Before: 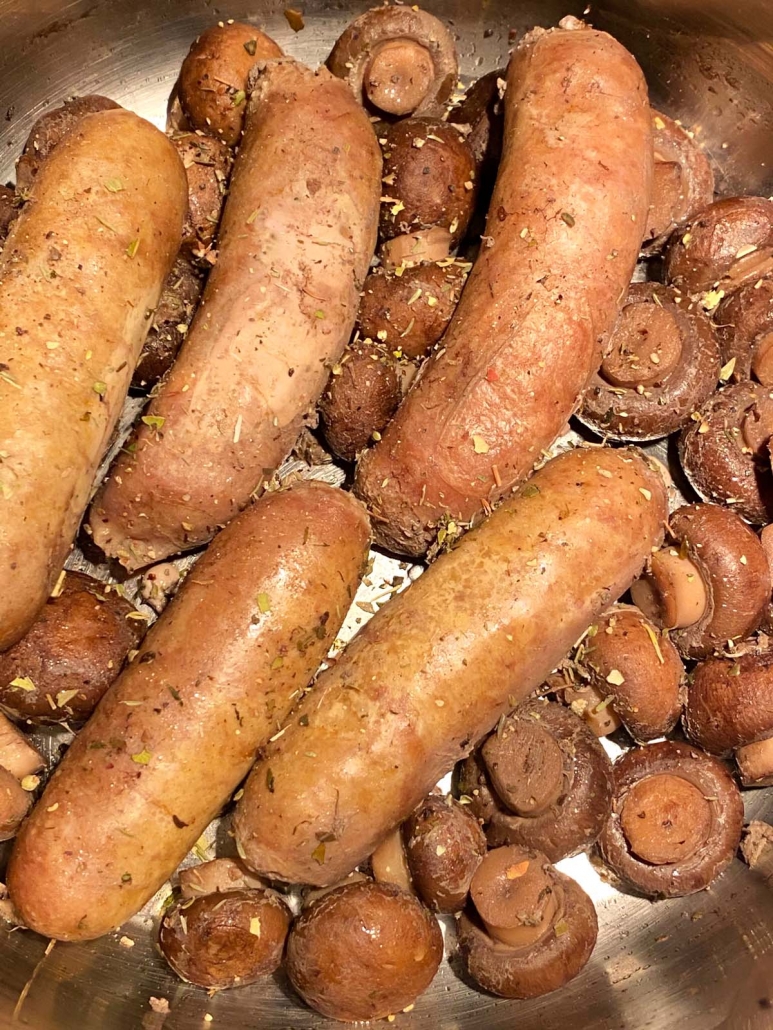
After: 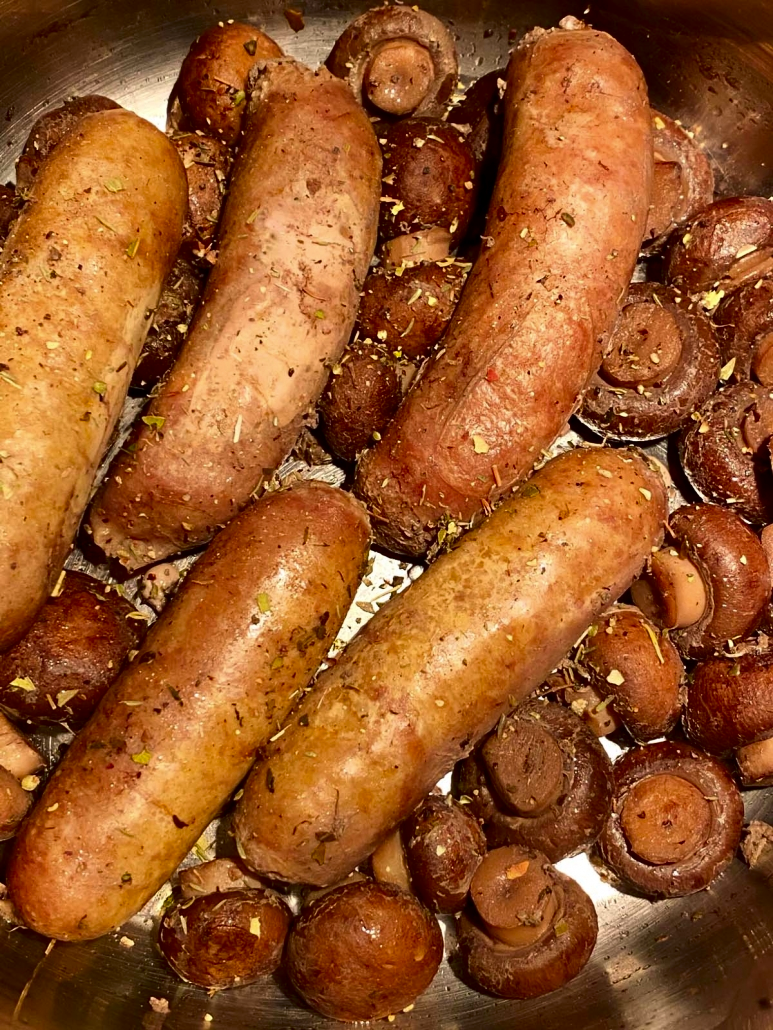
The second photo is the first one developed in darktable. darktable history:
contrast brightness saturation: contrast 0.128, brightness -0.236, saturation 0.143
